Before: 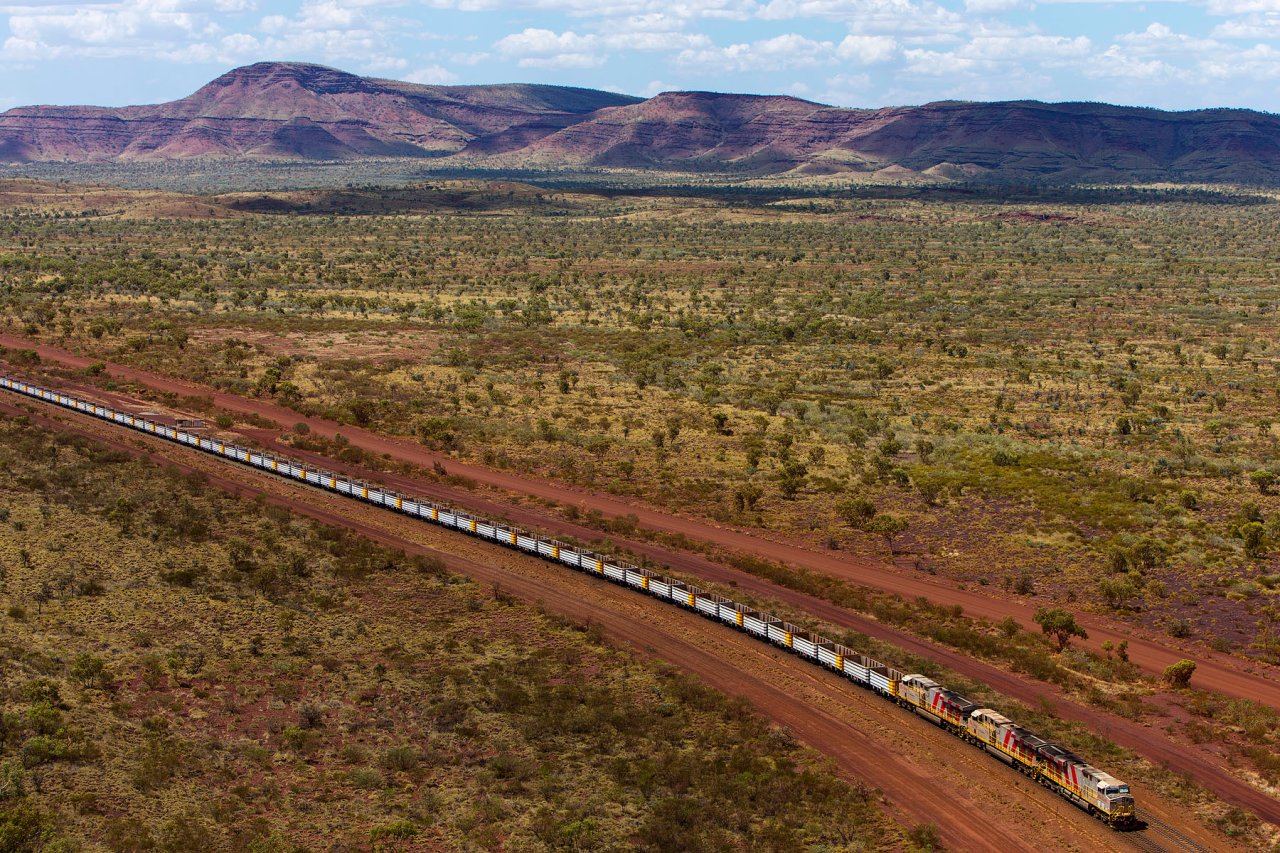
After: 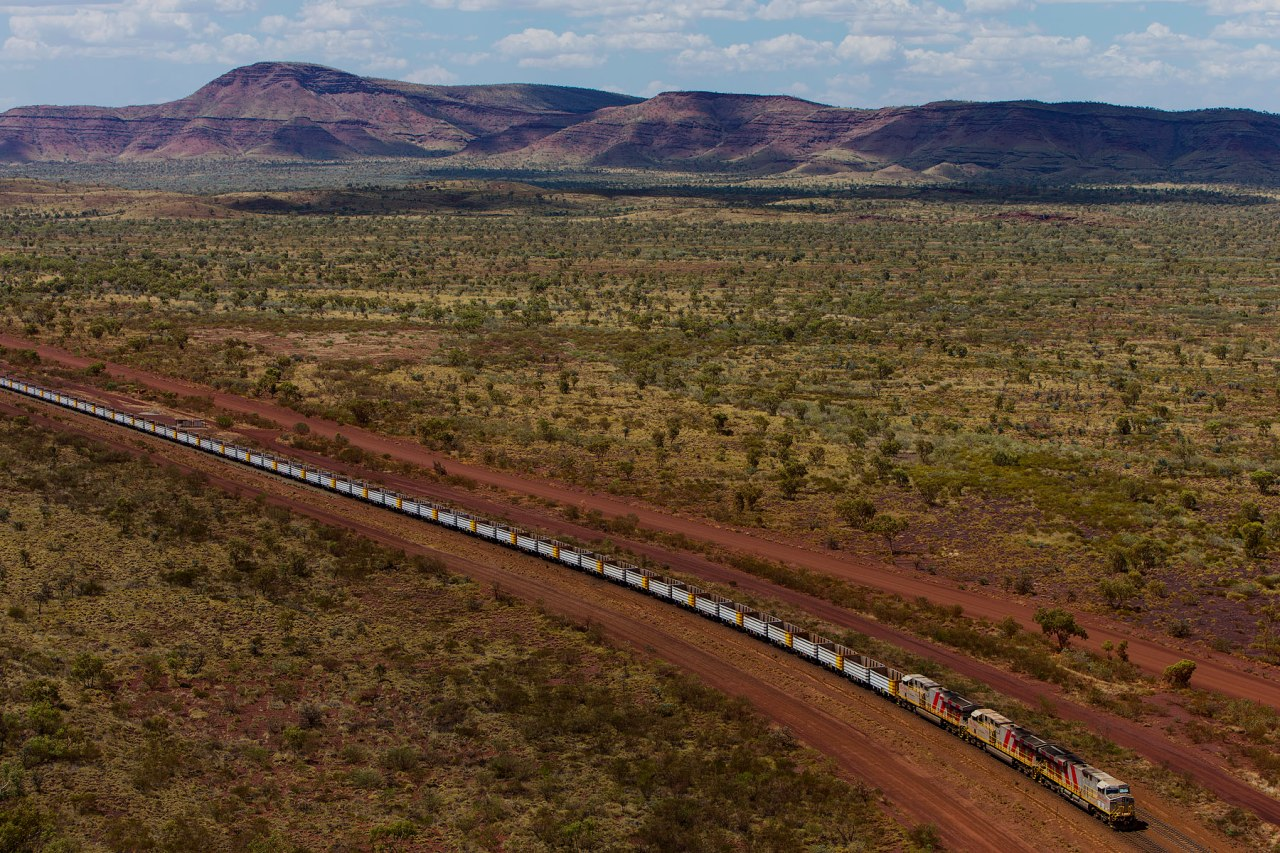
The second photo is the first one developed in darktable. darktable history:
exposure: exposure -0.602 EV, compensate exposure bias true, compensate highlight preservation false
